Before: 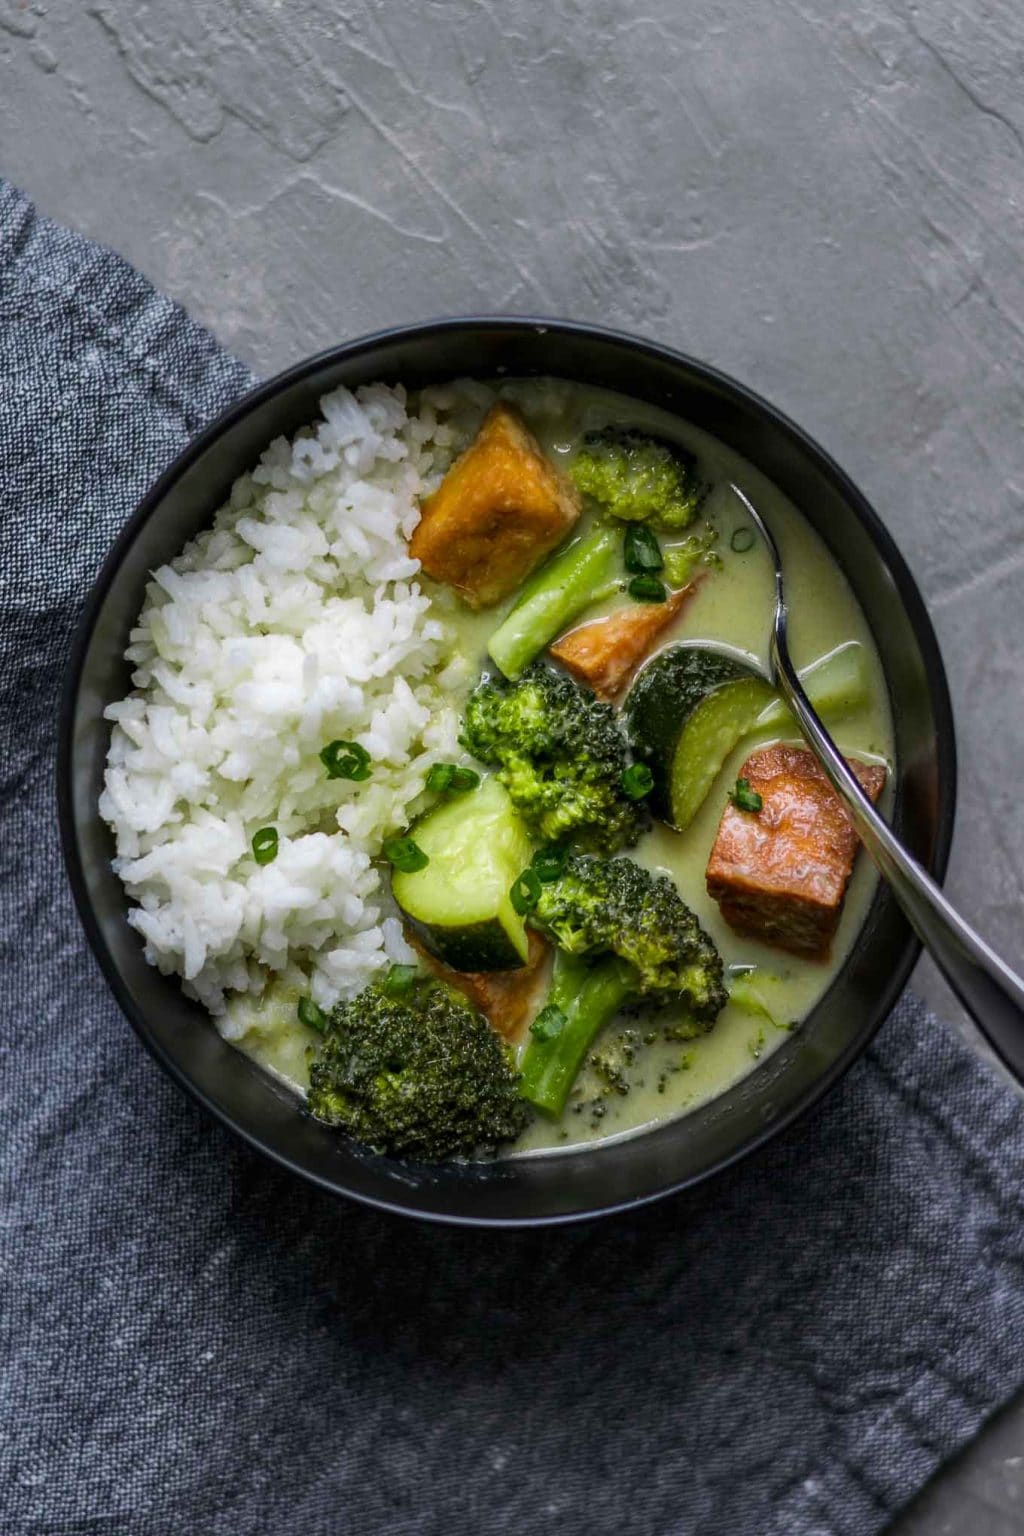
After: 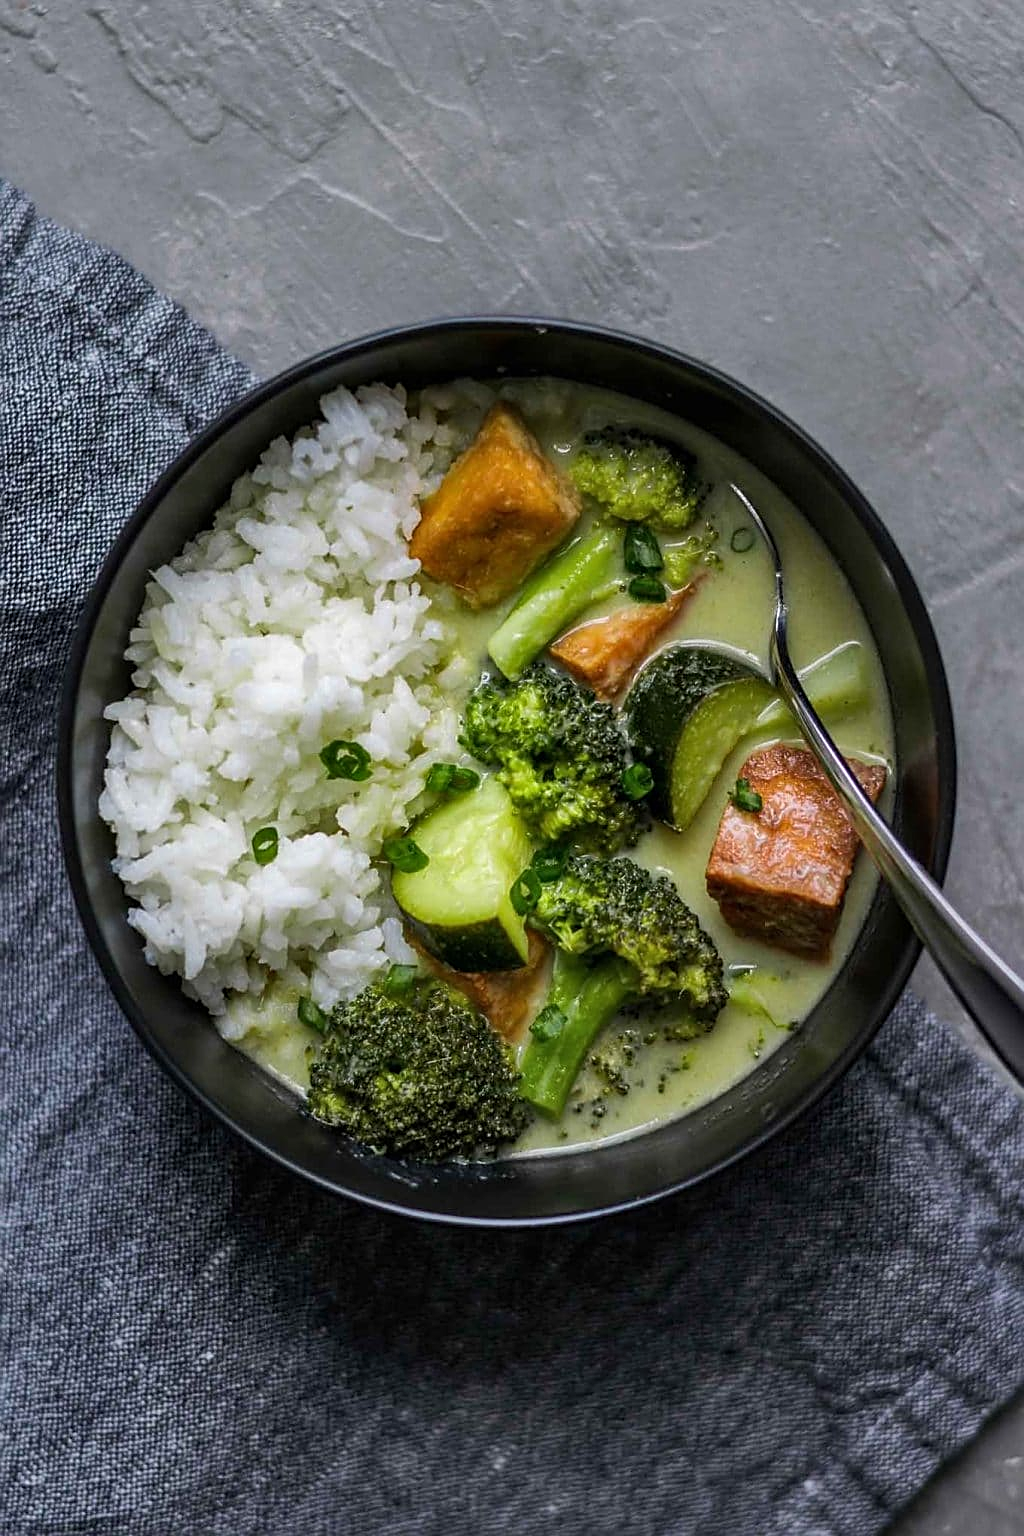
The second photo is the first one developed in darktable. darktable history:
sharpen: on, module defaults
shadows and highlights: shadows 39.41, highlights -55.67, highlights color adjustment 0.626%, low approximation 0.01, soften with gaussian
